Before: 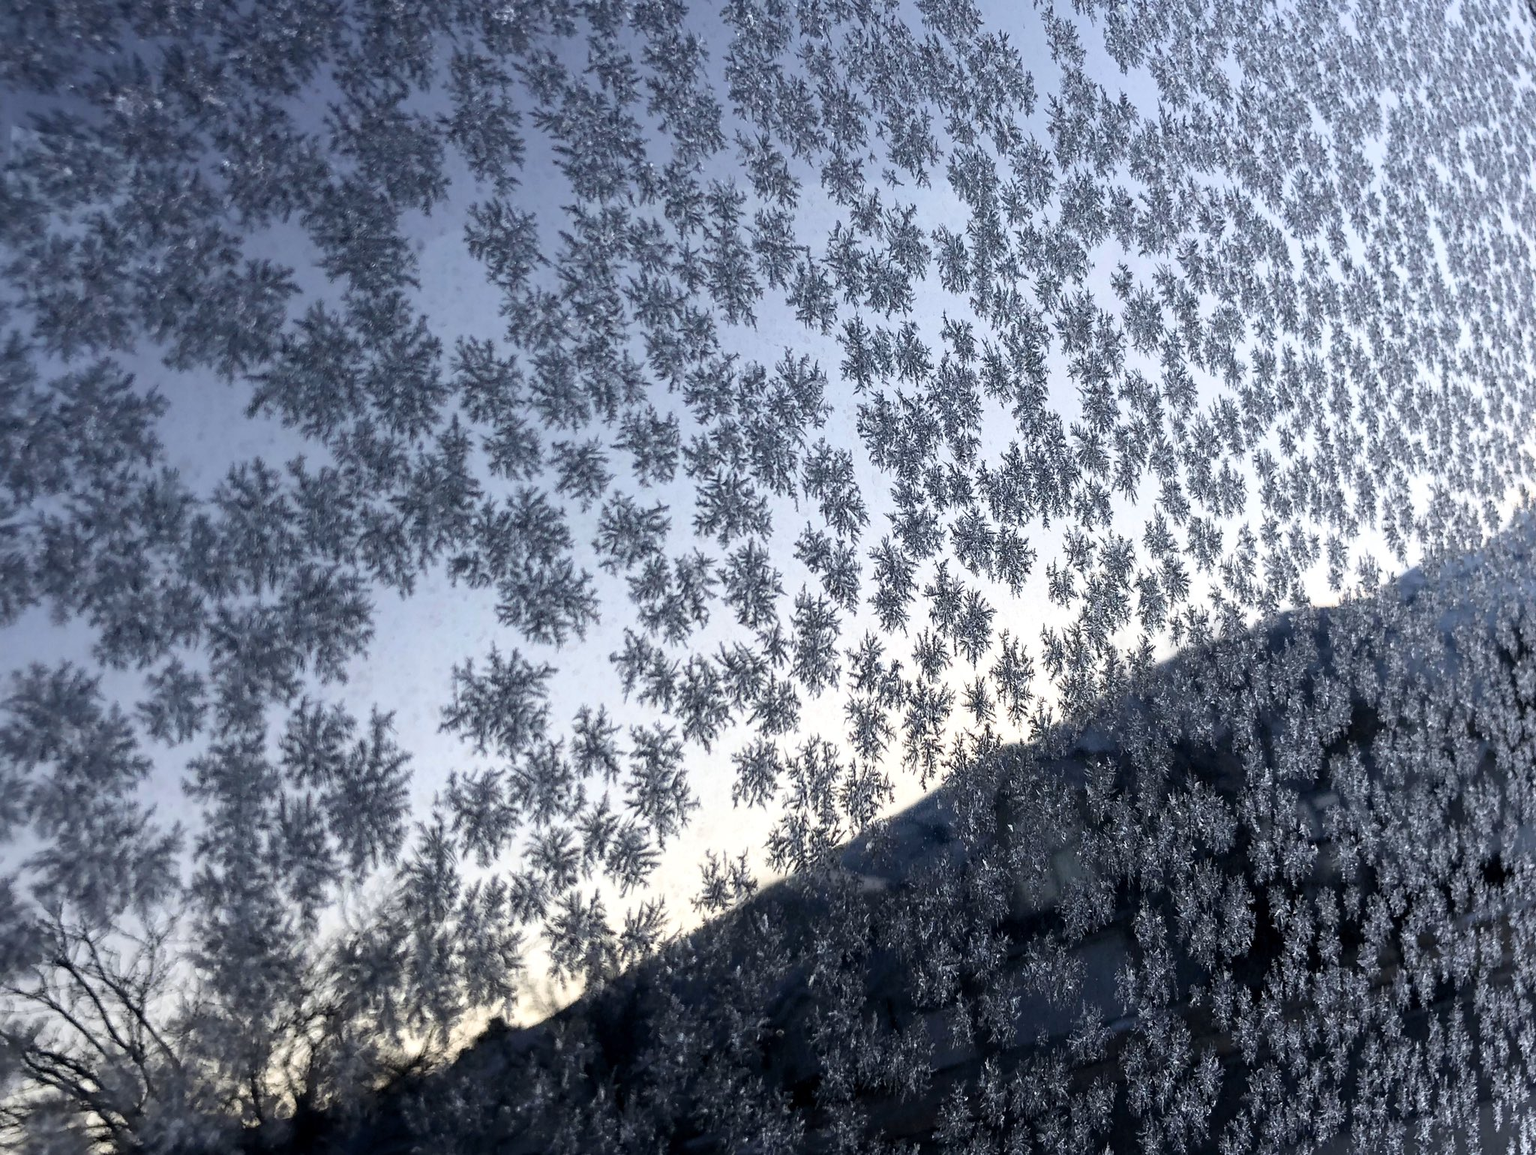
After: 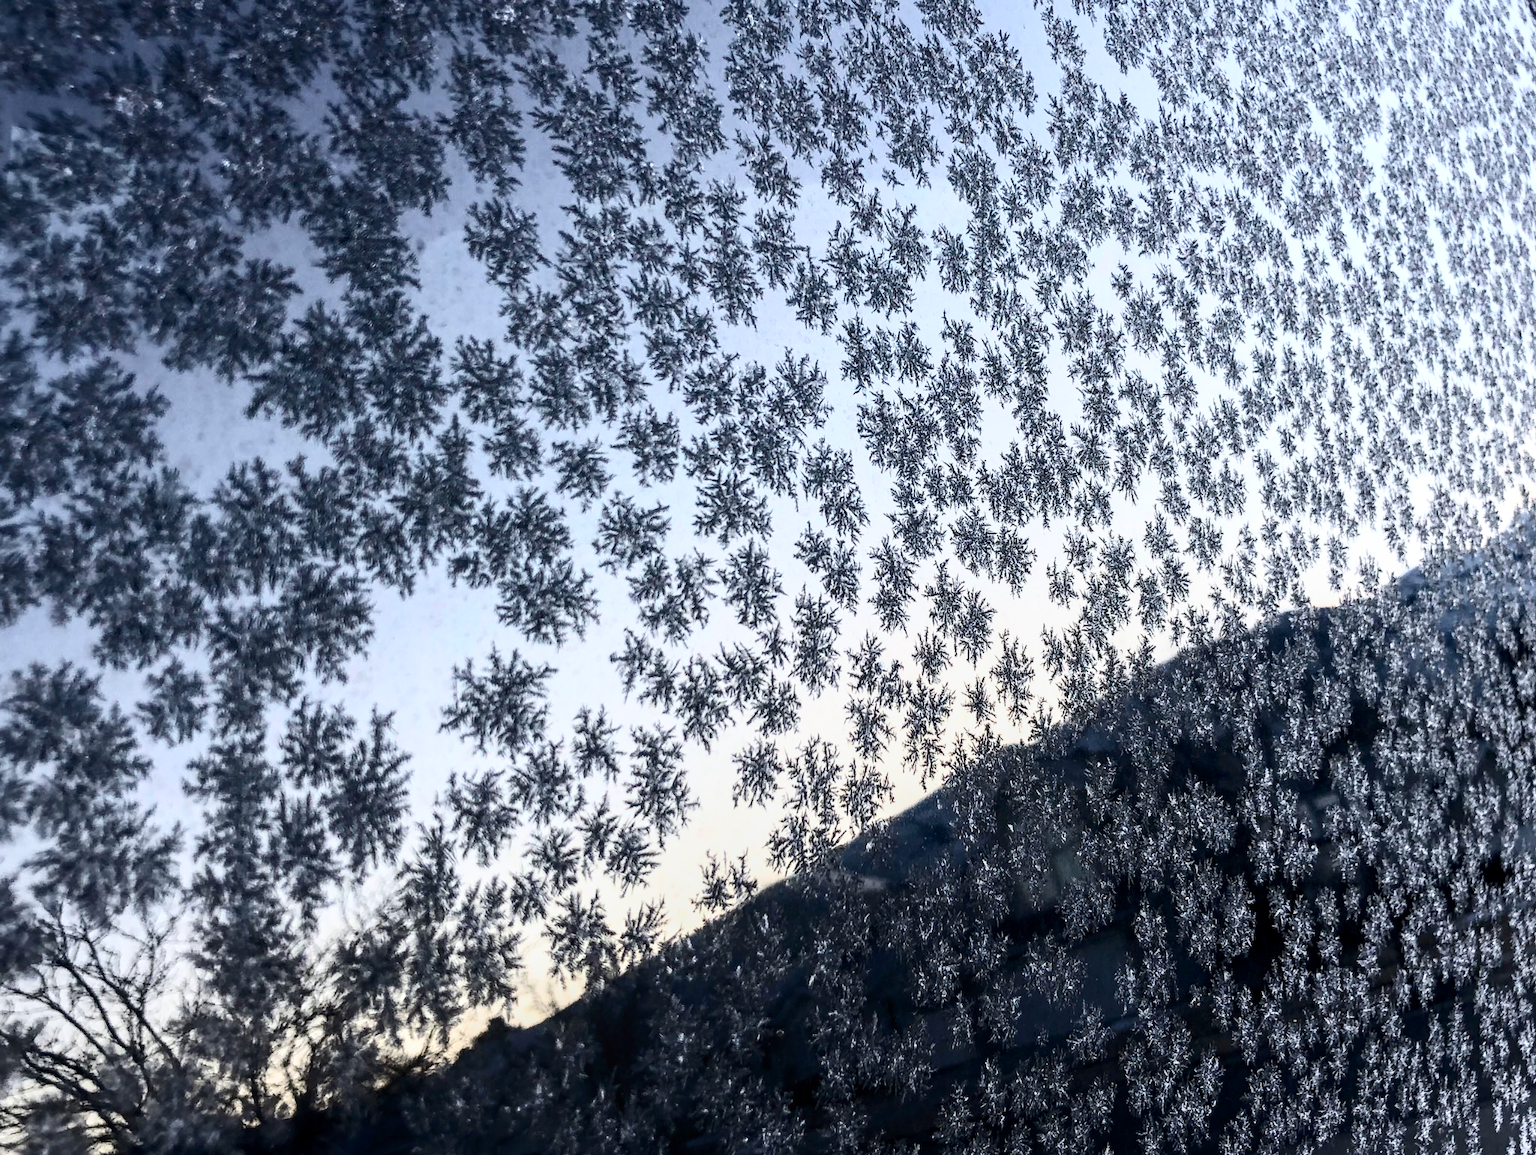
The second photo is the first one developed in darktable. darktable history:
exposure: exposure -0.175 EV, compensate highlight preservation false
contrast brightness saturation: contrast 0.391, brightness 0.11
local contrast: detail 130%
tone equalizer: smoothing diameter 2.08%, edges refinement/feathering 16.55, mask exposure compensation -1.57 EV, filter diffusion 5
